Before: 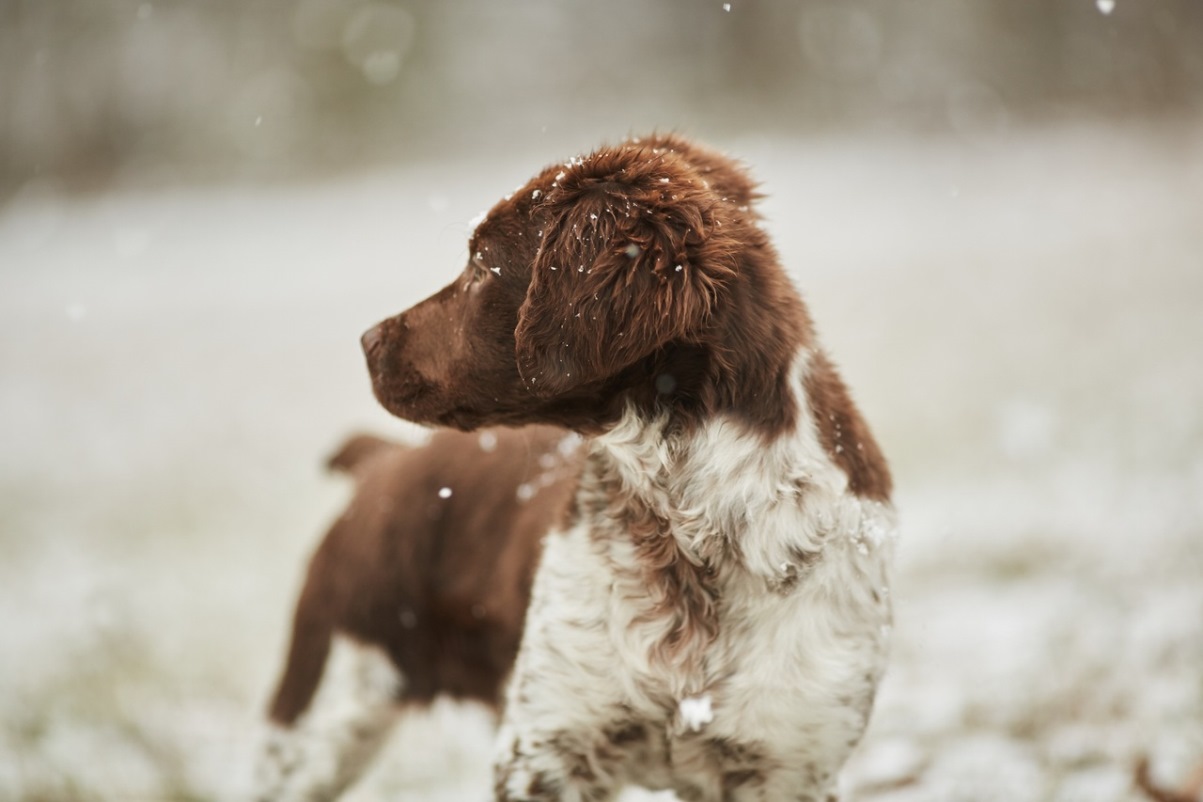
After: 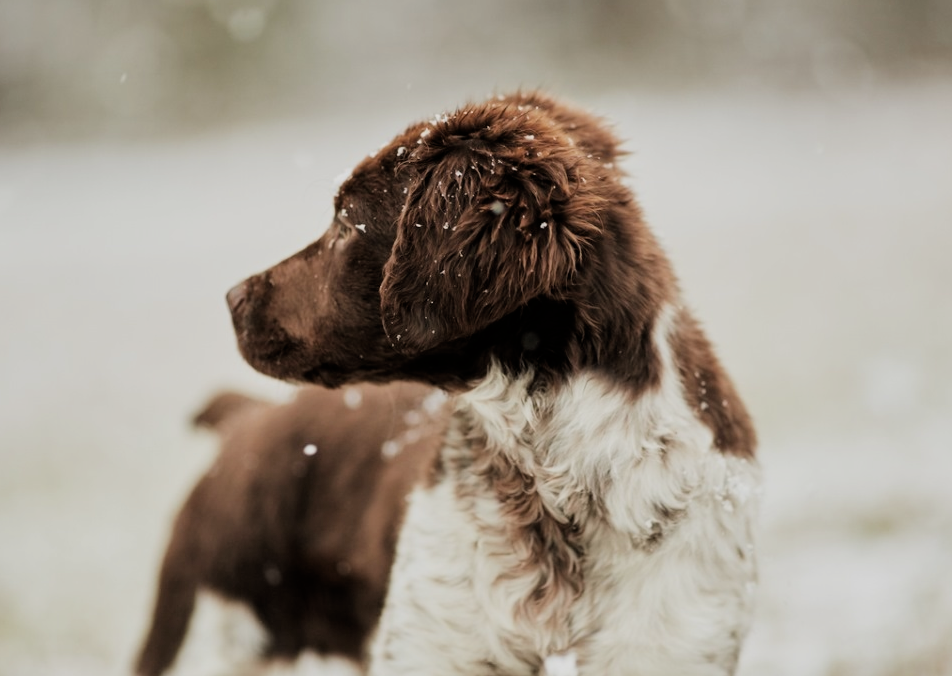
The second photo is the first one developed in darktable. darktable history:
crop: left 11.225%, top 5.381%, right 9.565%, bottom 10.314%
contrast brightness saturation: saturation -0.05
filmic rgb: black relative exposure -5 EV, hardness 2.88, contrast 1.2
